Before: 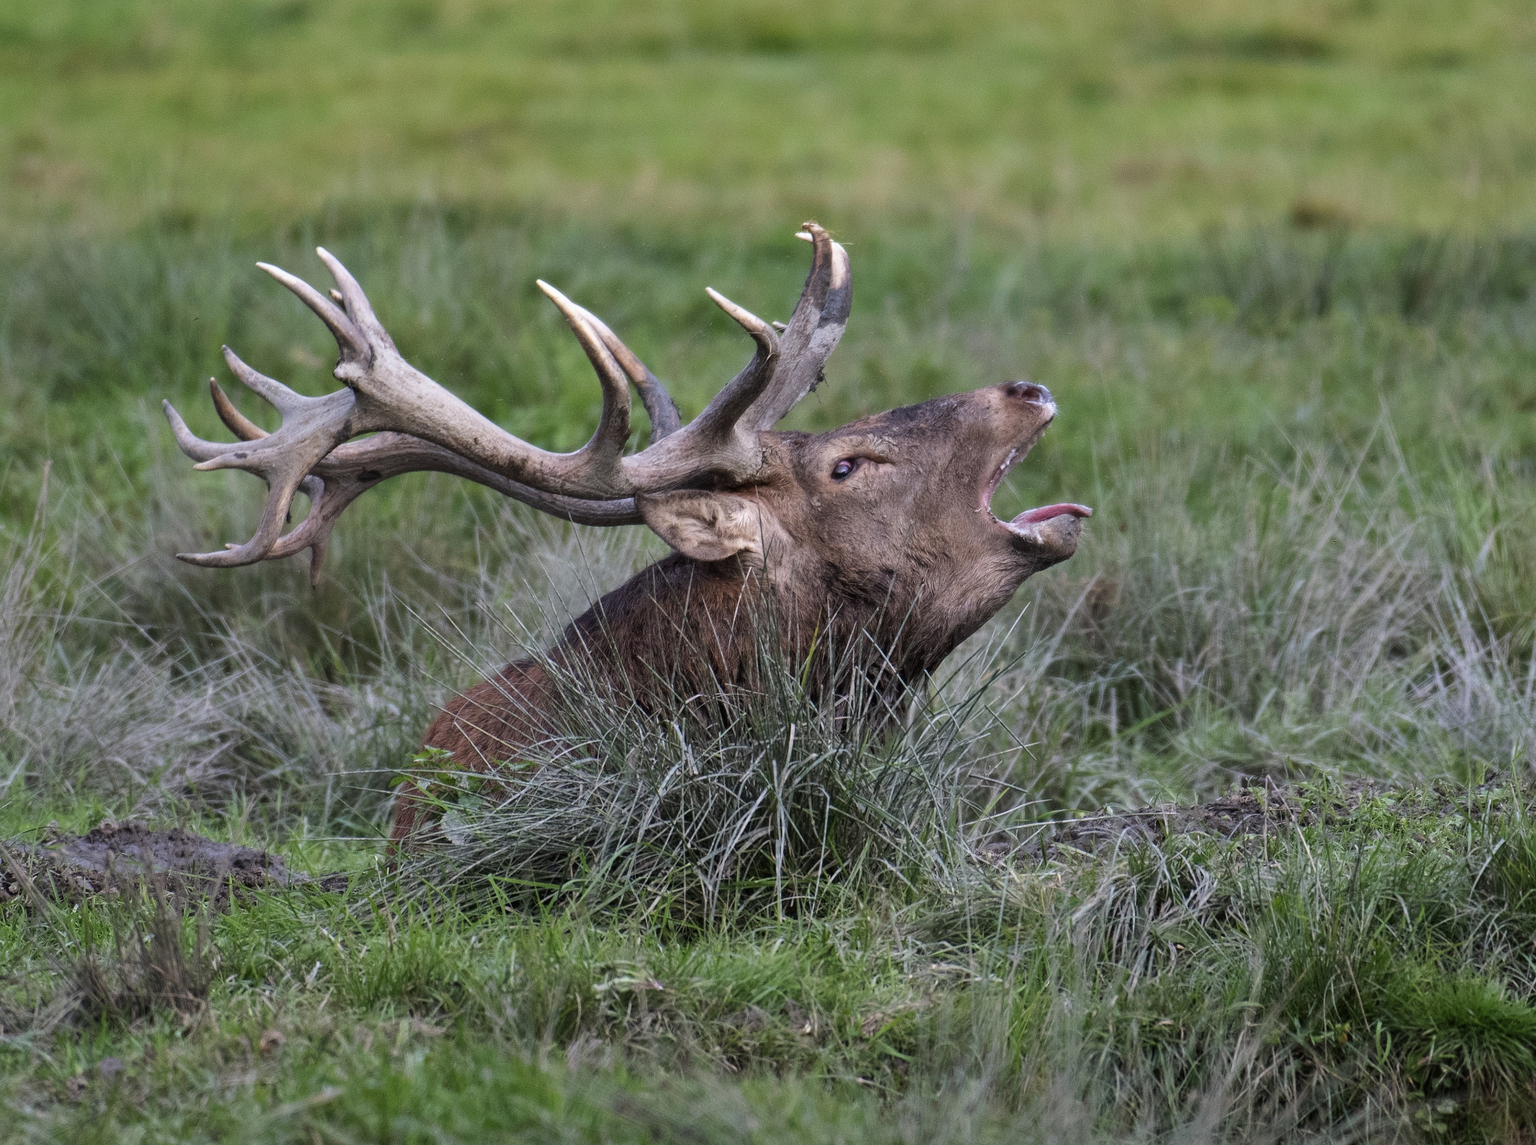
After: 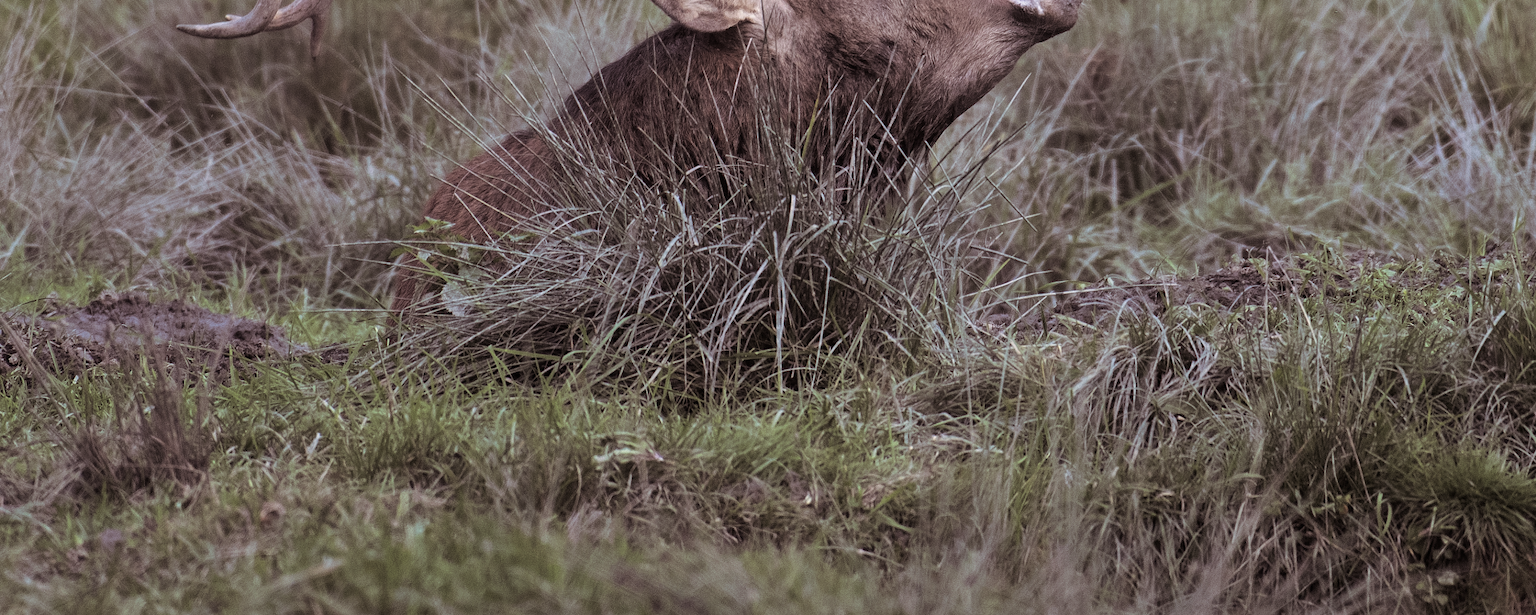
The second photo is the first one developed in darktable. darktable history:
crop and rotate: top 46.237%
split-toning: shadows › saturation 0.24, highlights › hue 54°, highlights › saturation 0.24
shadows and highlights: shadows 22.7, highlights -48.71, soften with gaussian
